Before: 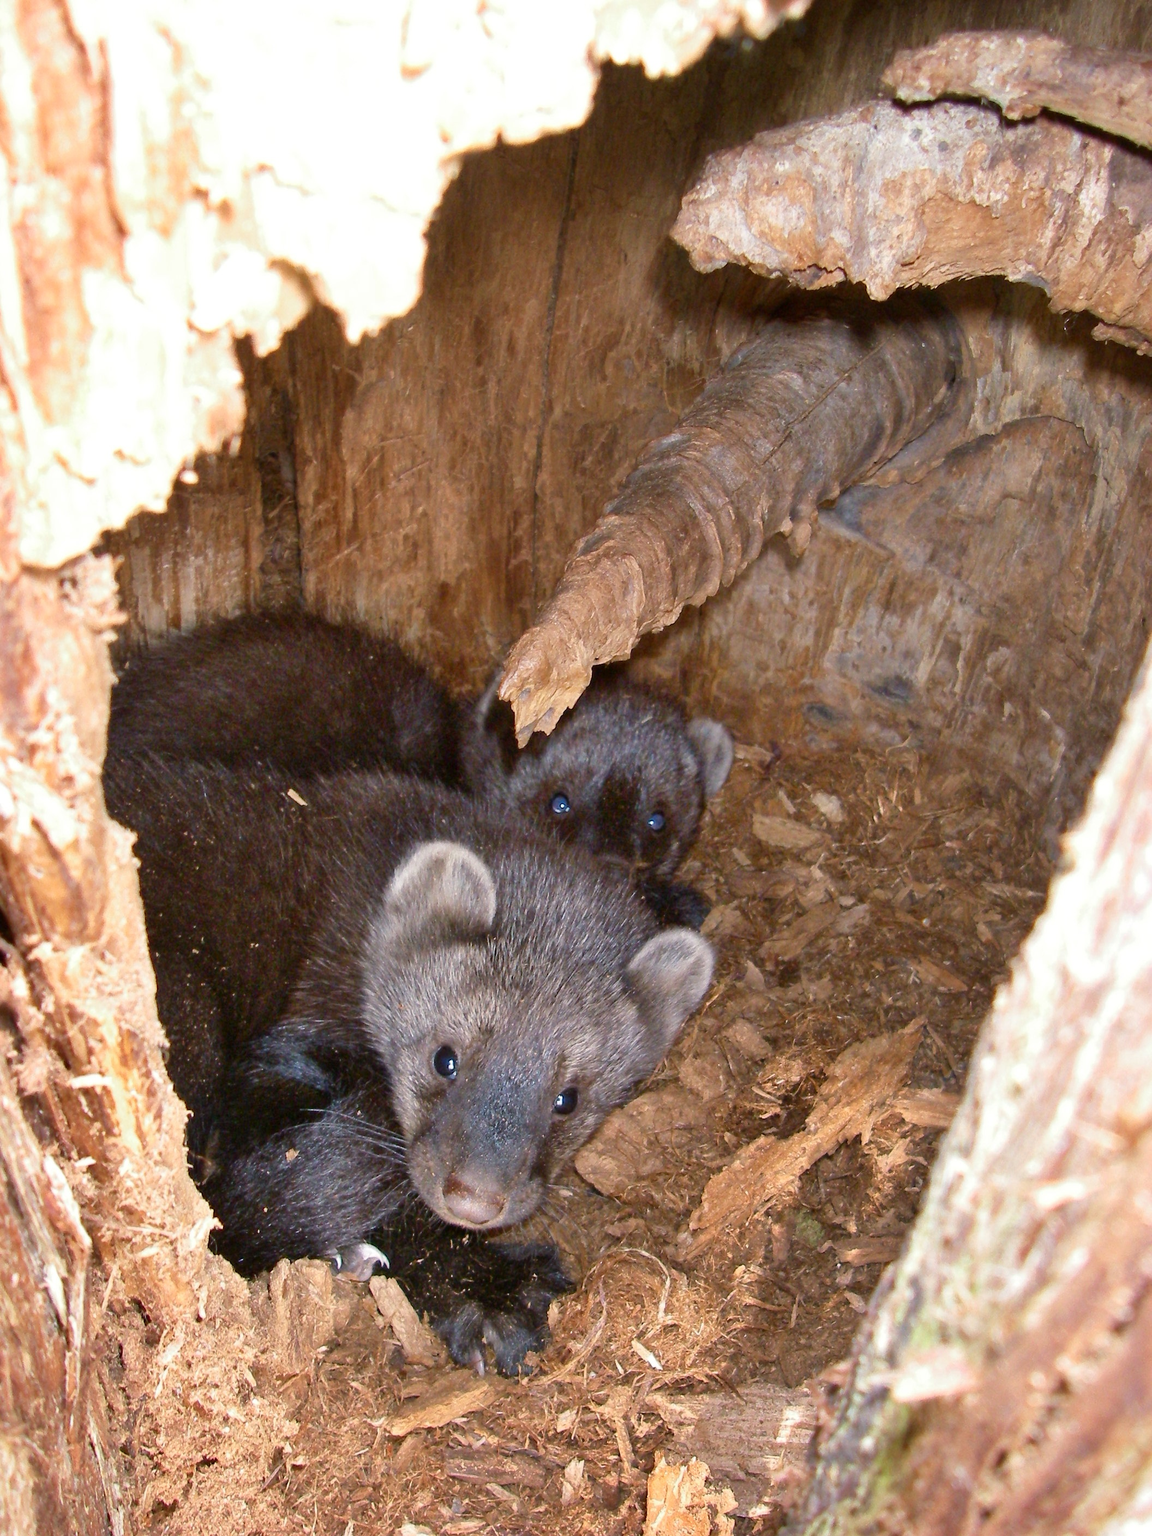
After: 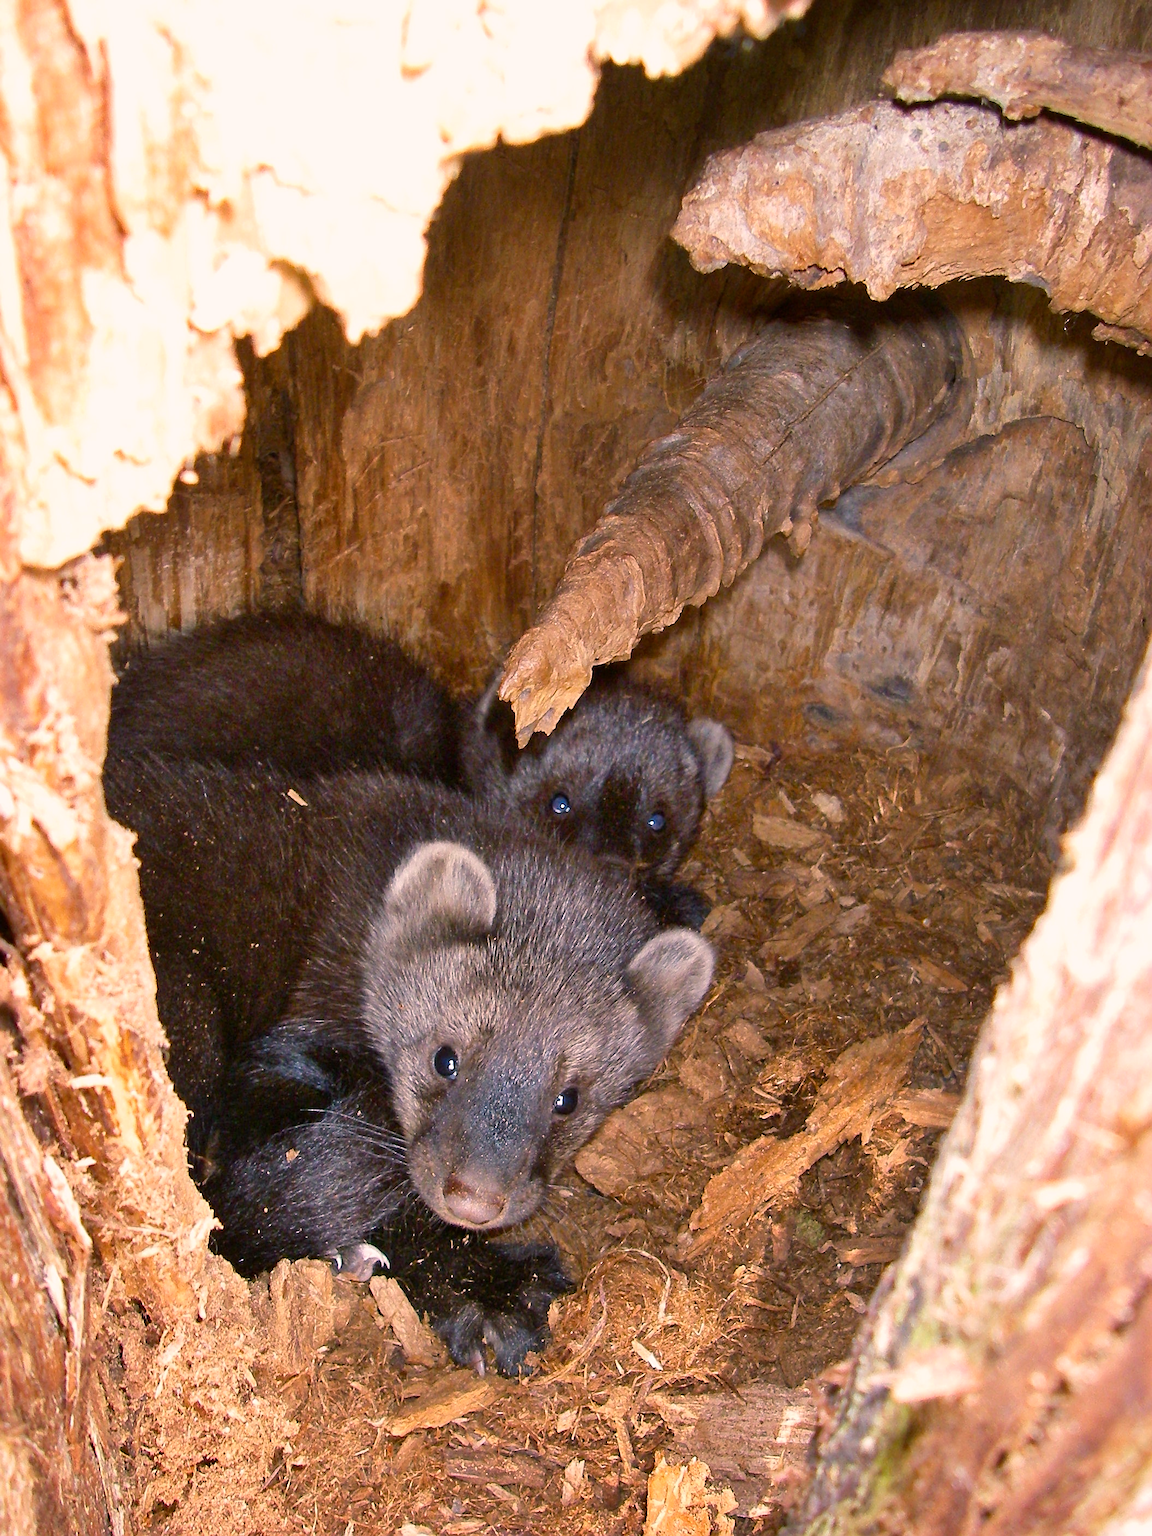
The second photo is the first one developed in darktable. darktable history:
sharpen: amount 0.497
color balance rgb: shadows lift › luminance -19.699%, highlights gain › chroma 2.49%, highlights gain › hue 38.15°, perceptual saturation grading › global saturation 19.163%
